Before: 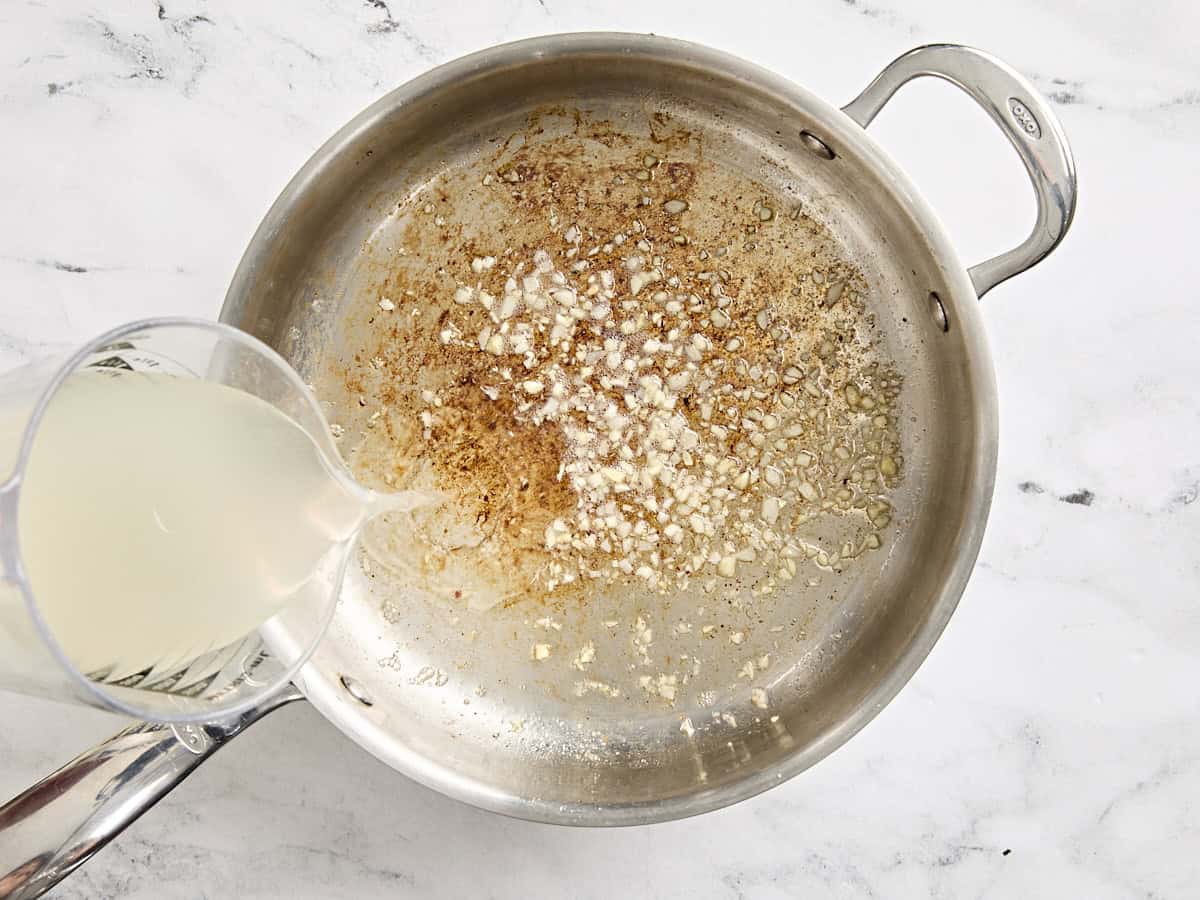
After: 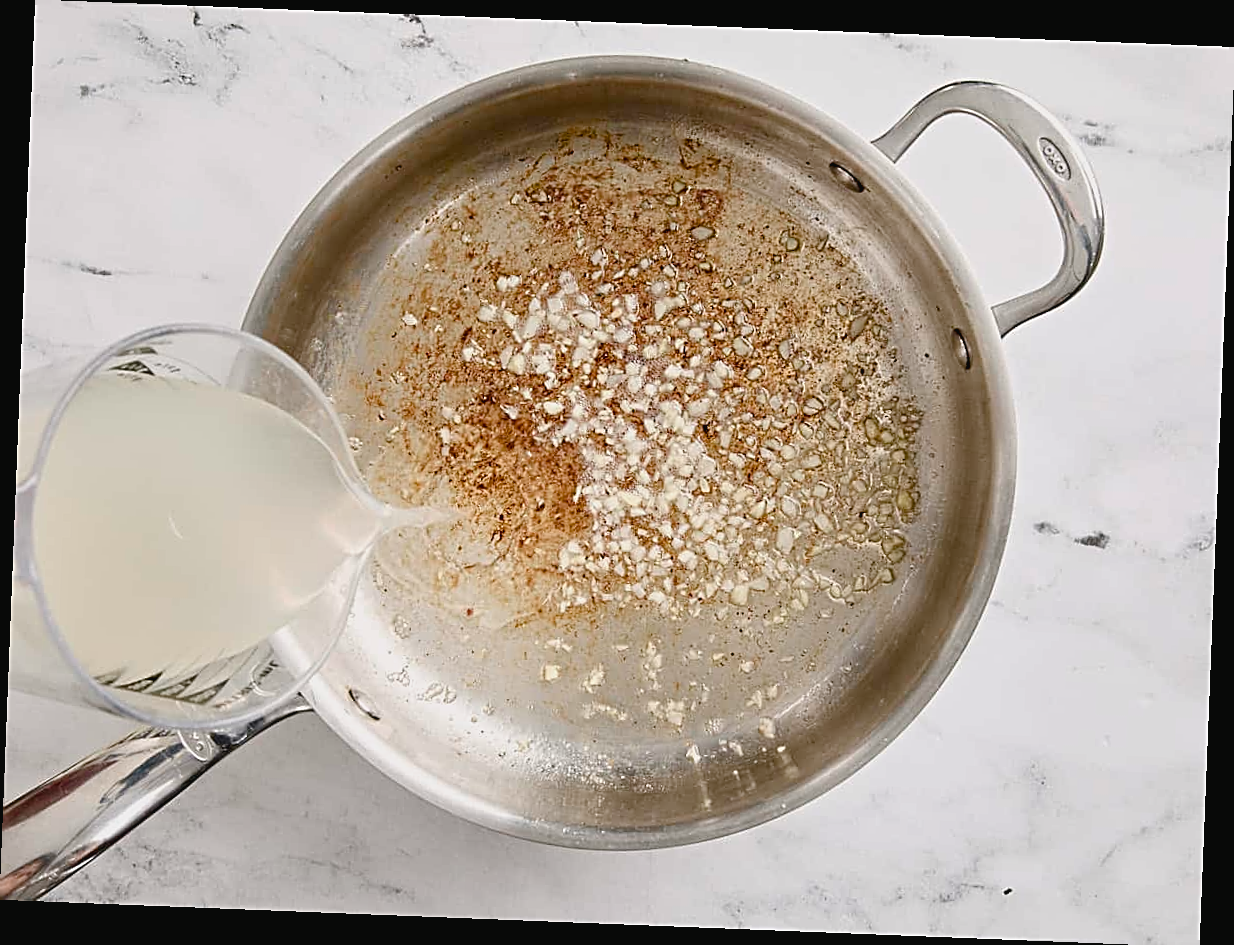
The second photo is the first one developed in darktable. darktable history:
rotate and perspective: rotation 2.27°, automatic cropping off
sharpen: radius 1.967
crop: bottom 0.071%
color balance rgb: shadows lift › luminance -10%, shadows lift › chroma 1%, shadows lift › hue 113°, power › luminance -15%, highlights gain › chroma 0.2%, highlights gain › hue 333°, global offset › luminance 0.5%, perceptual saturation grading › global saturation 20%, perceptual saturation grading › highlights -50%, perceptual saturation grading › shadows 25%, contrast -10%
